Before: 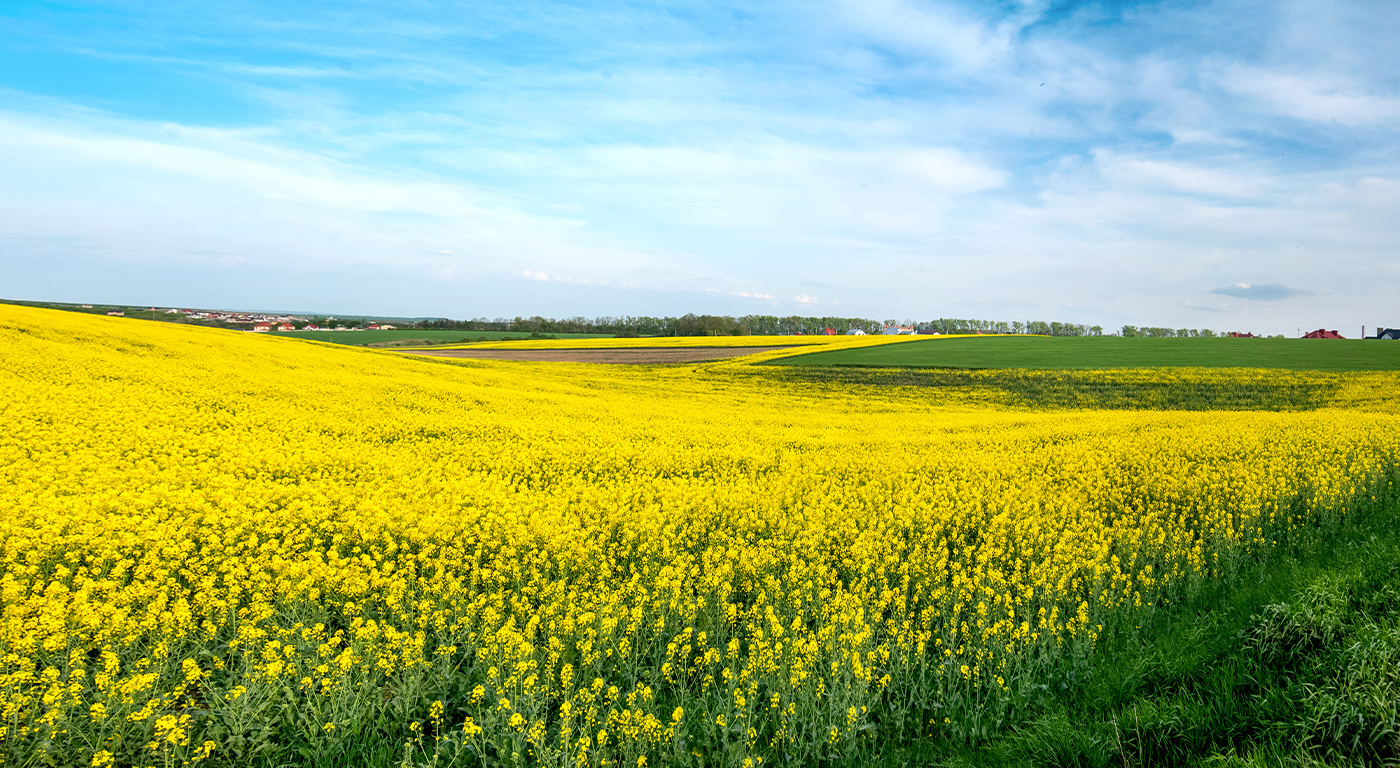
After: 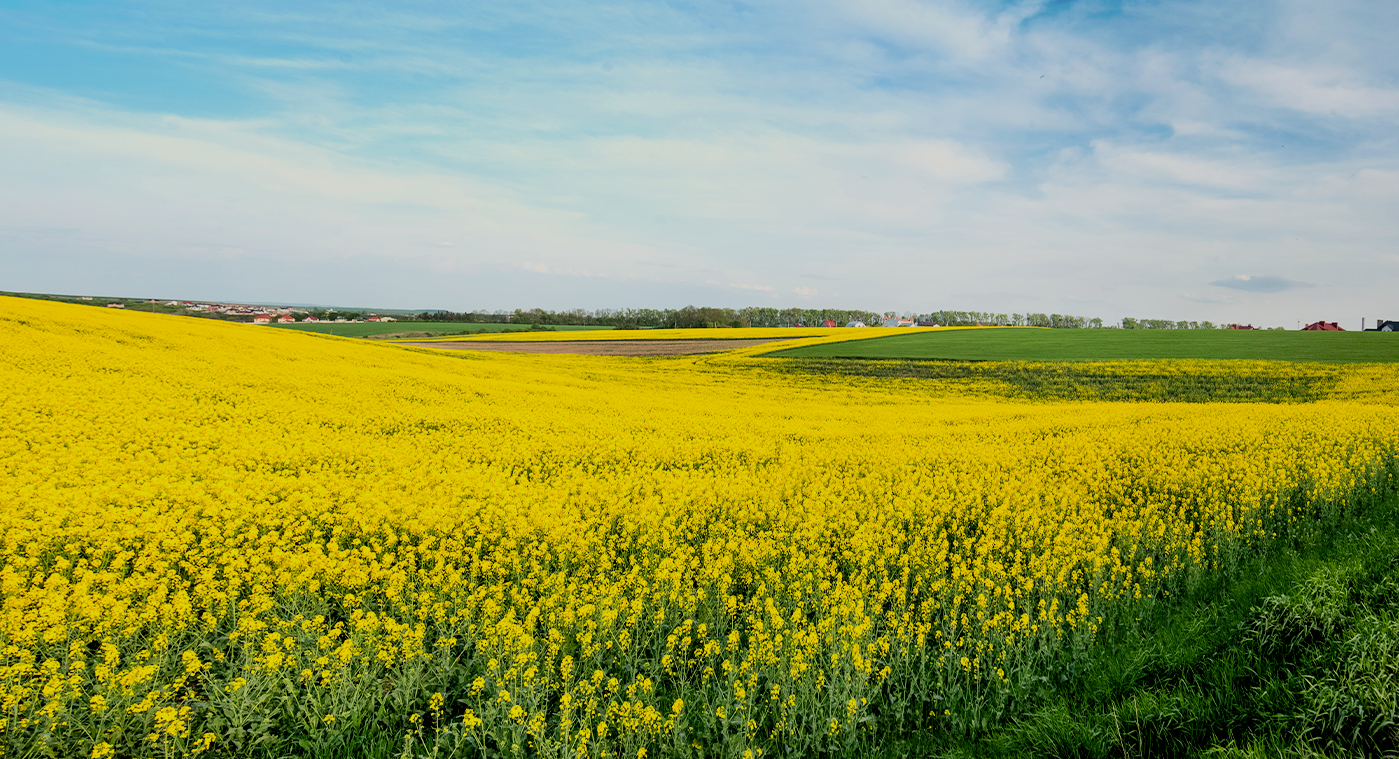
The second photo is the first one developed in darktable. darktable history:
color calibration: x 0.334, y 0.349, temperature 5426 K
crop: top 1.049%, right 0.001%
filmic rgb: black relative exposure -7.65 EV, white relative exposure 4.56 EV, hardness 3.61, contrast 1.05
